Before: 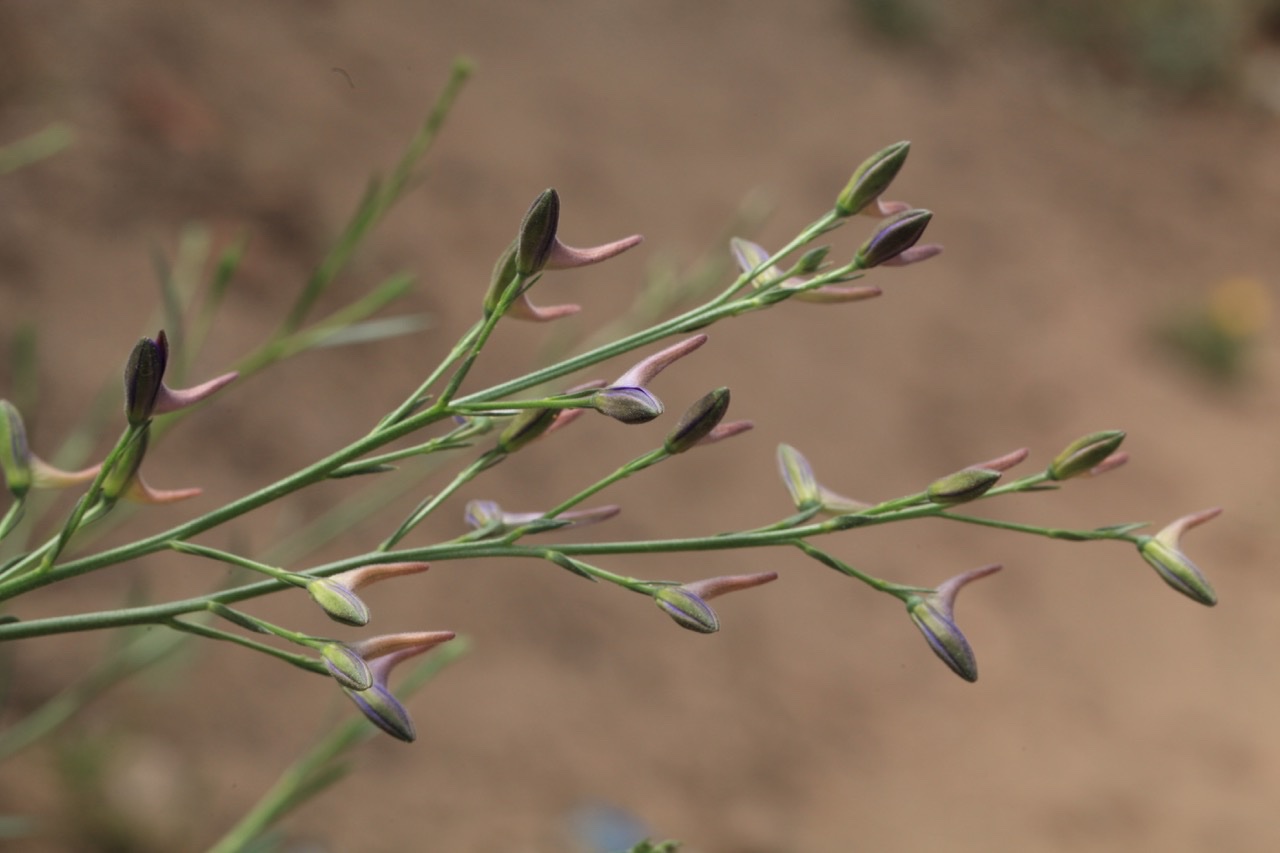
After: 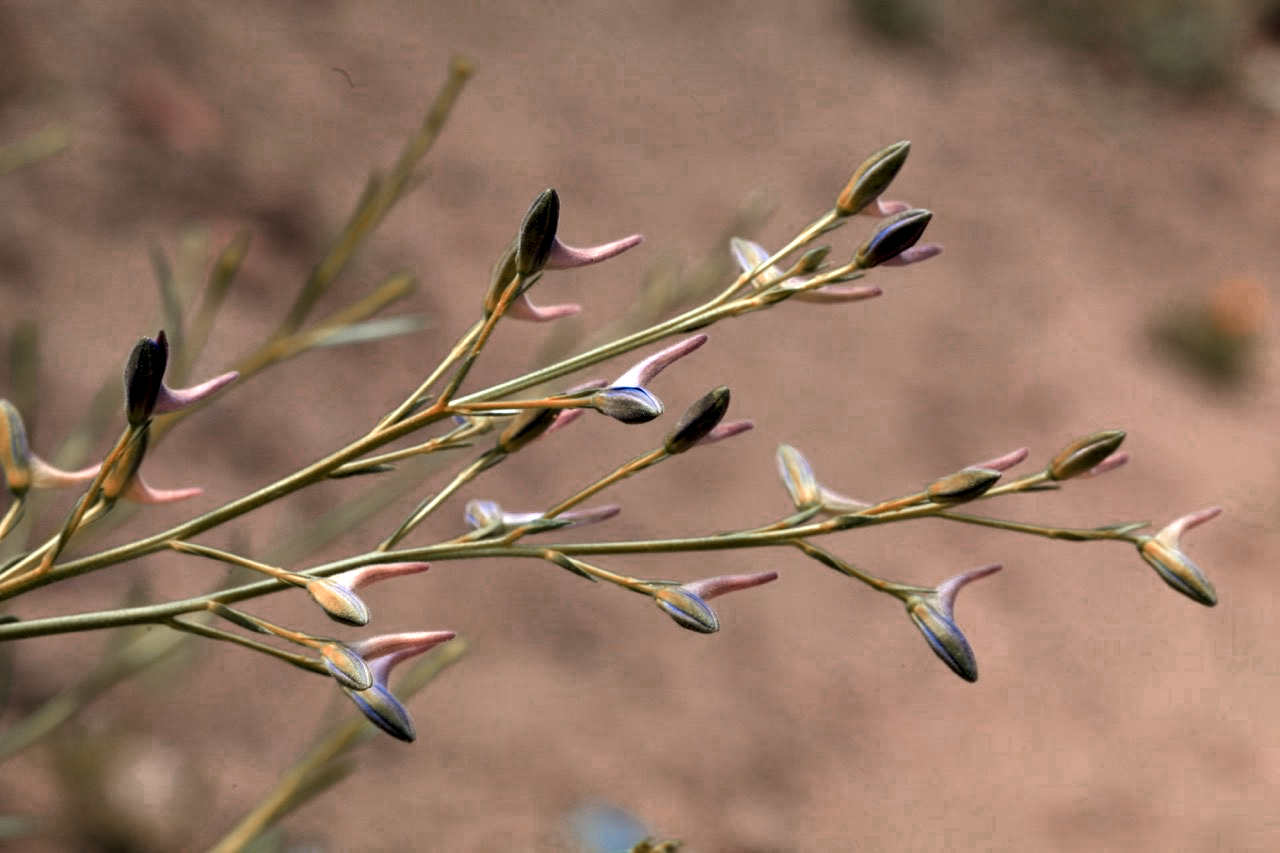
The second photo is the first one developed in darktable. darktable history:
contrast equalizer: octaves 7, y [[0.6 ×6], [0.55 ×6], [0 ×6], [0 ×6], [0 ×6]]
color zones: curves: ch0 [(0.006, 0.385) (0.143, 0.563) (0.243, 0.321) (0.352, 0.464) (0.516, 0.456) (0.625, 0.5) (0.75, 0.5) (0.875, 0.5)]; ch1 [(0, 0.5) (0.134, 0.504) (0.246, 0.463) (0.421, 0.515) (0.5, 0.56) (0.625, 0.5) (0.75, 0.5) (0.875, 0.5)]; ch2 [(0, 0.5) (0.131, 0.426) (0.307, 0.289) (0.38, 0.188) (0.513, 0.216) (0.625, 0.548) (0.75, 0.468) (0.838, 0.396) (0.971, 0.311)]
tone equalizer: -8 EV -0.456 EV, -7 EV -0.376 EV, -6 EV -0.344 EV, -5 EV -0.201 EV, -3 EV 0.248 EV, -2 EV 0.322 EV, -1 EV 0.375 EV, +0 EV 0.398 EV, mask exposure compensation -0.49 EV
